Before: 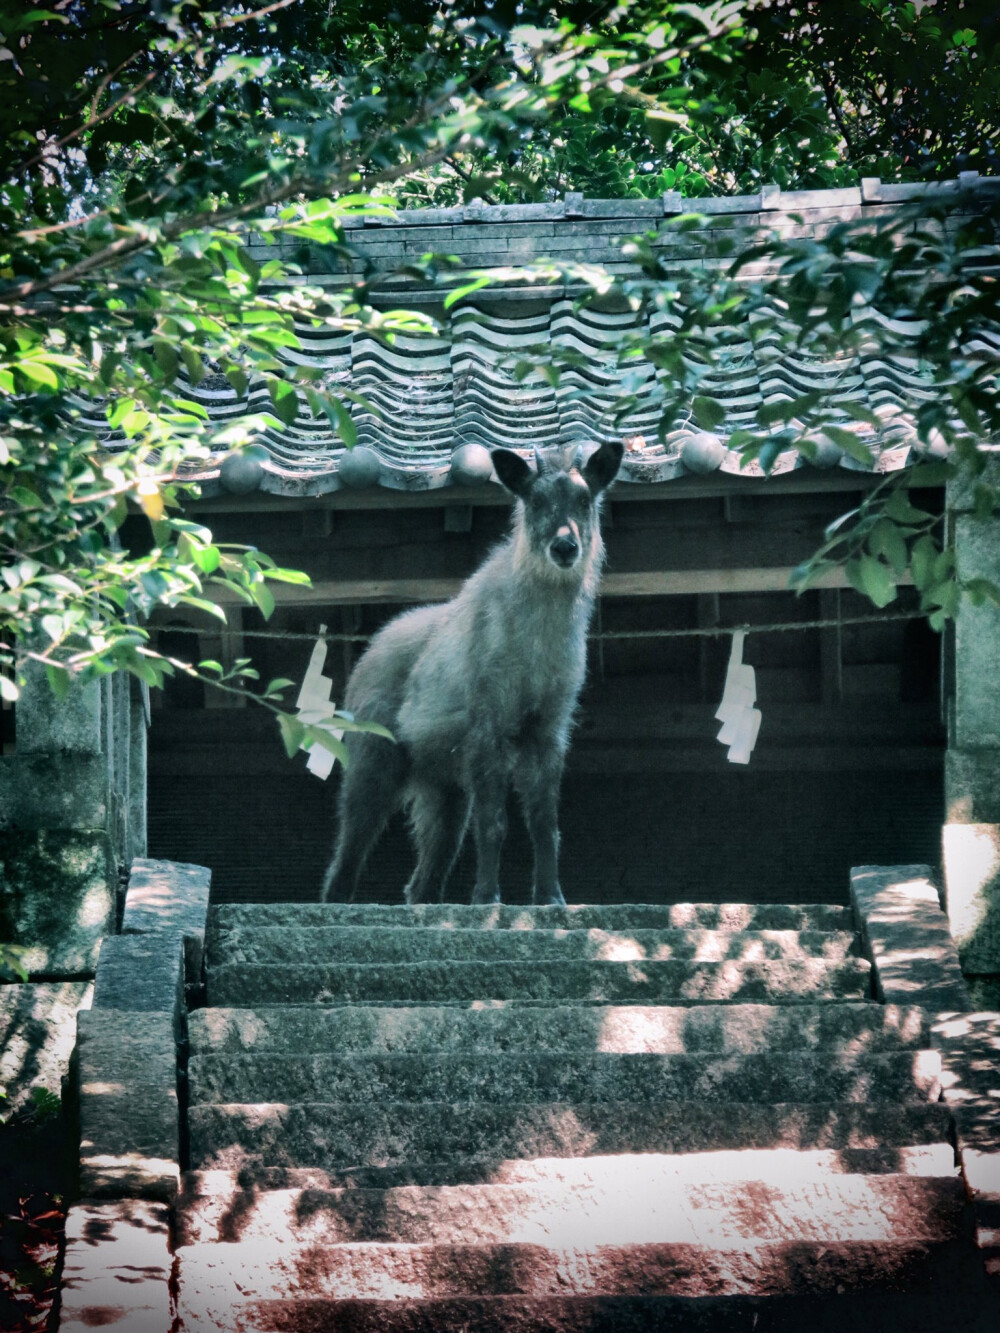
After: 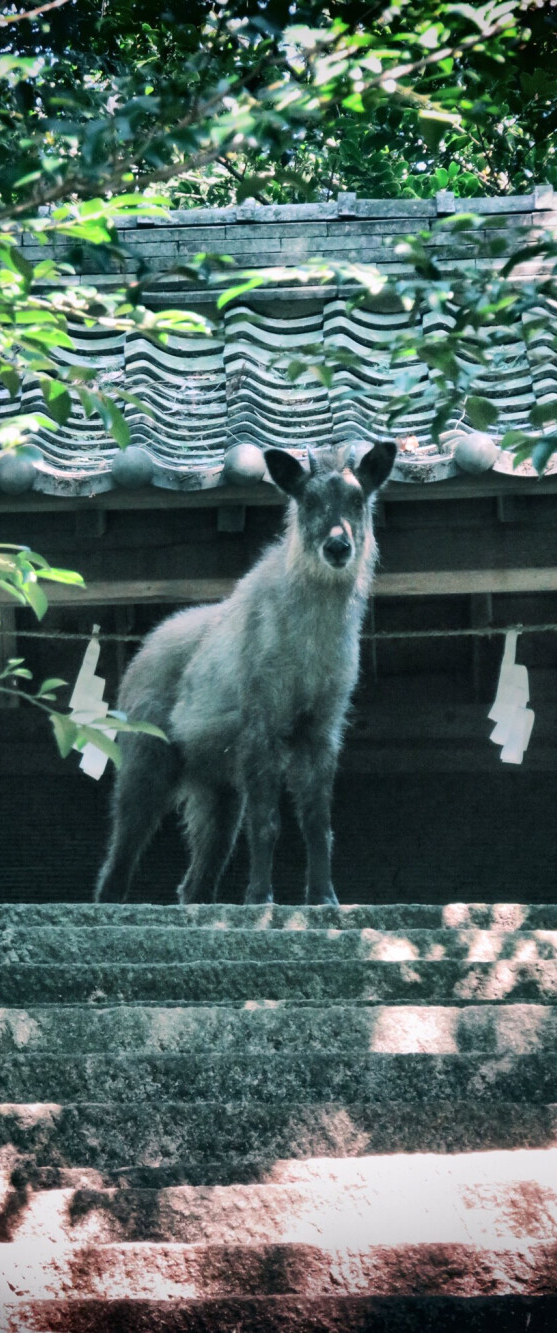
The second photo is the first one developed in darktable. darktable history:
crop and rotate: left 22.711%, right 21.553%
tone curve: curves: ch0 [(0, 0) (0.251, 0.254) (0.689, 0.733) (1, 1)], color space Lab, independent channels, preserve colors none
